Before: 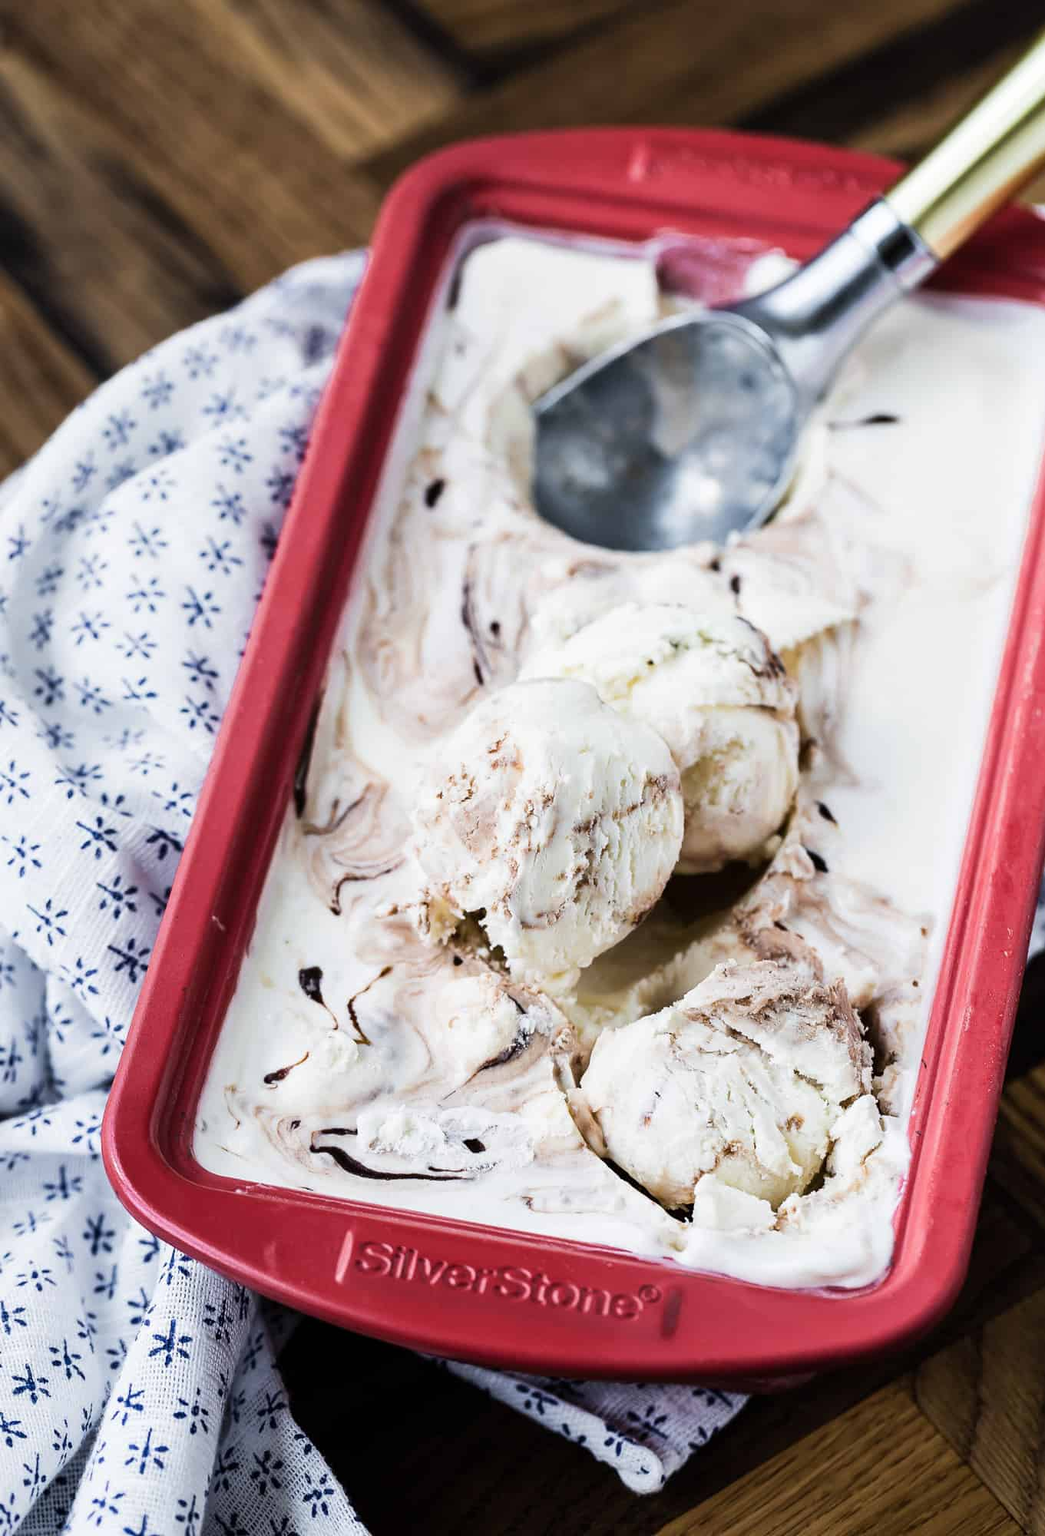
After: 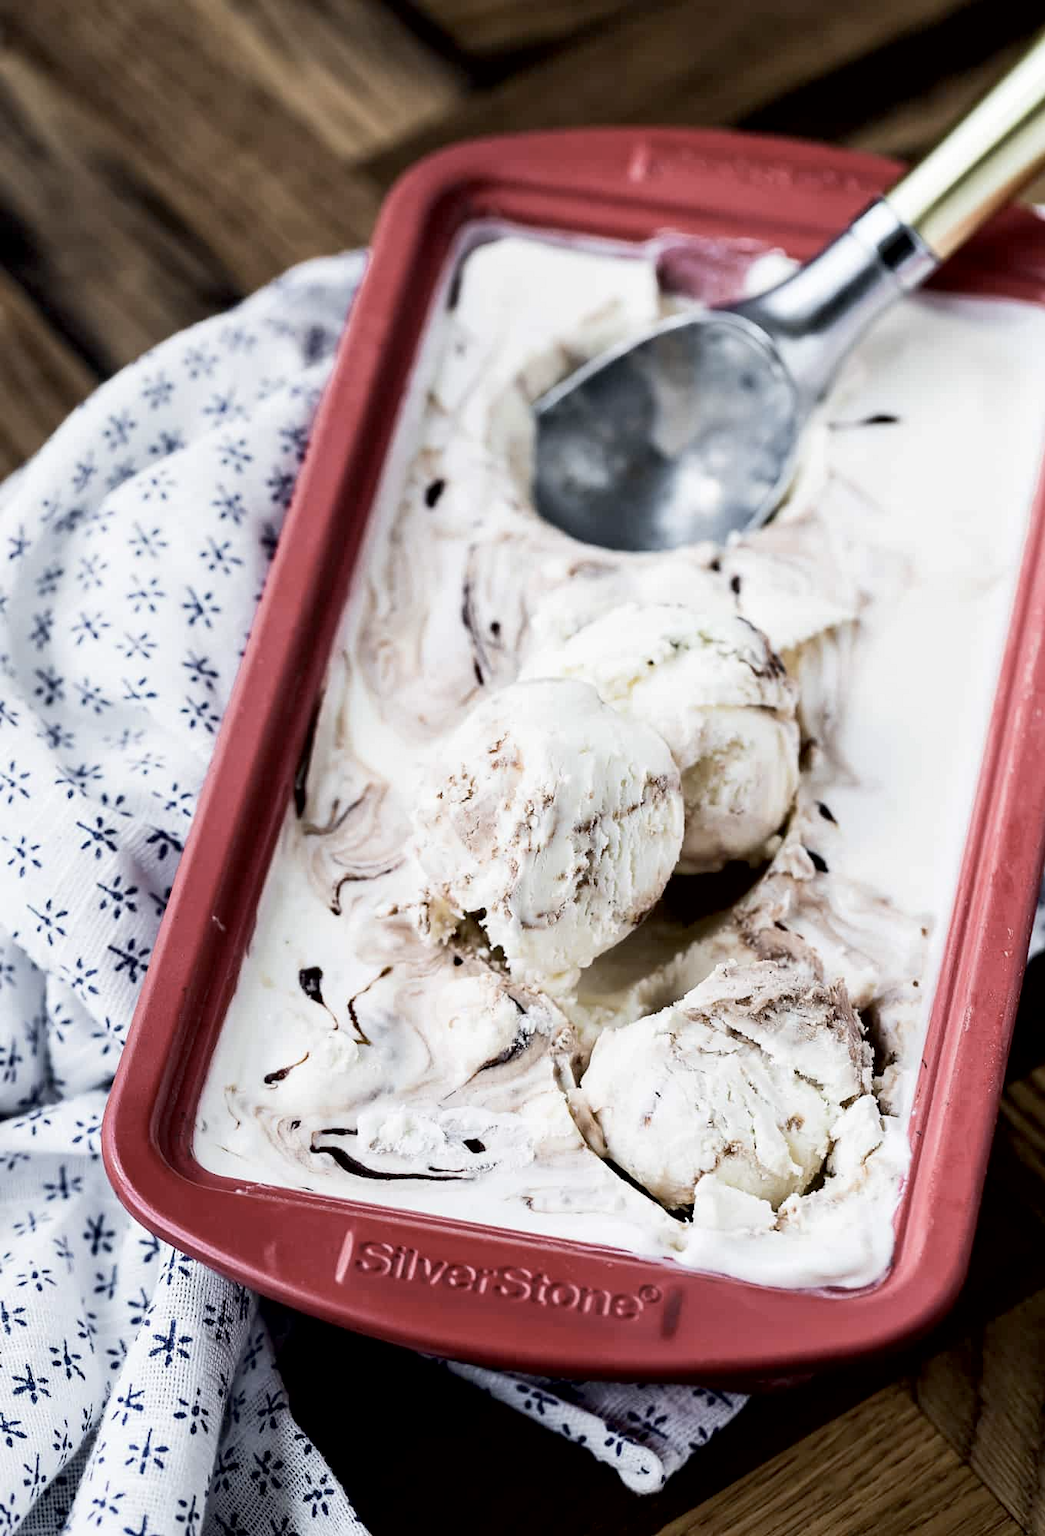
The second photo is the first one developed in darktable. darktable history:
contrast brightness saturation: contrast 0.1, saturation -0.292
exposure: black level correction 0.007, compensate highlight preservation false
